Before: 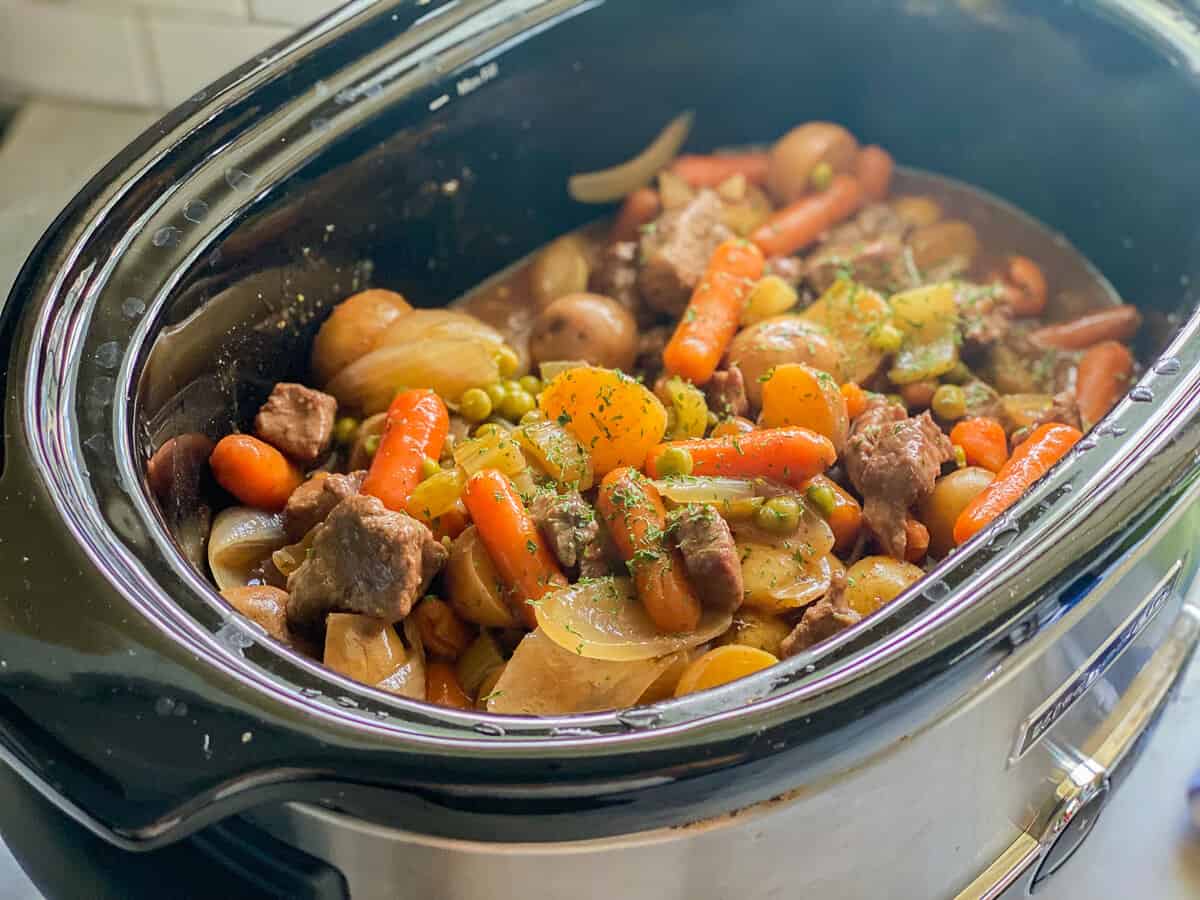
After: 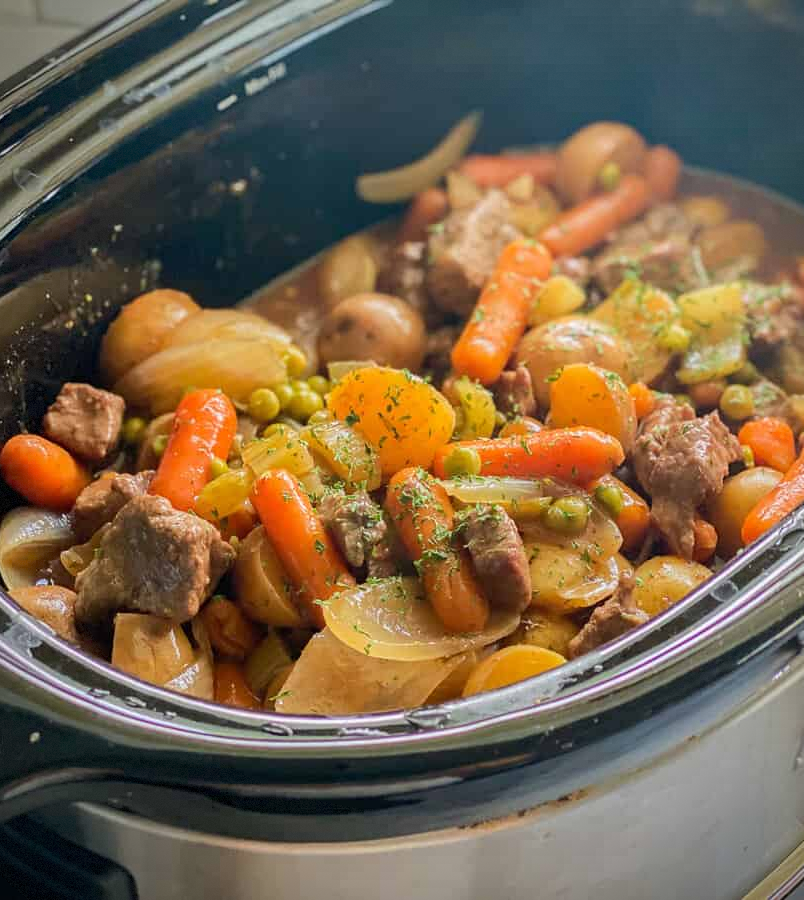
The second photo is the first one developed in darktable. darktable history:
vignetting: brightness -0.563, saturation 0.002, dithering 8-bit output, unbound false
crop and rotate: left 17.67%, right 15.274%
